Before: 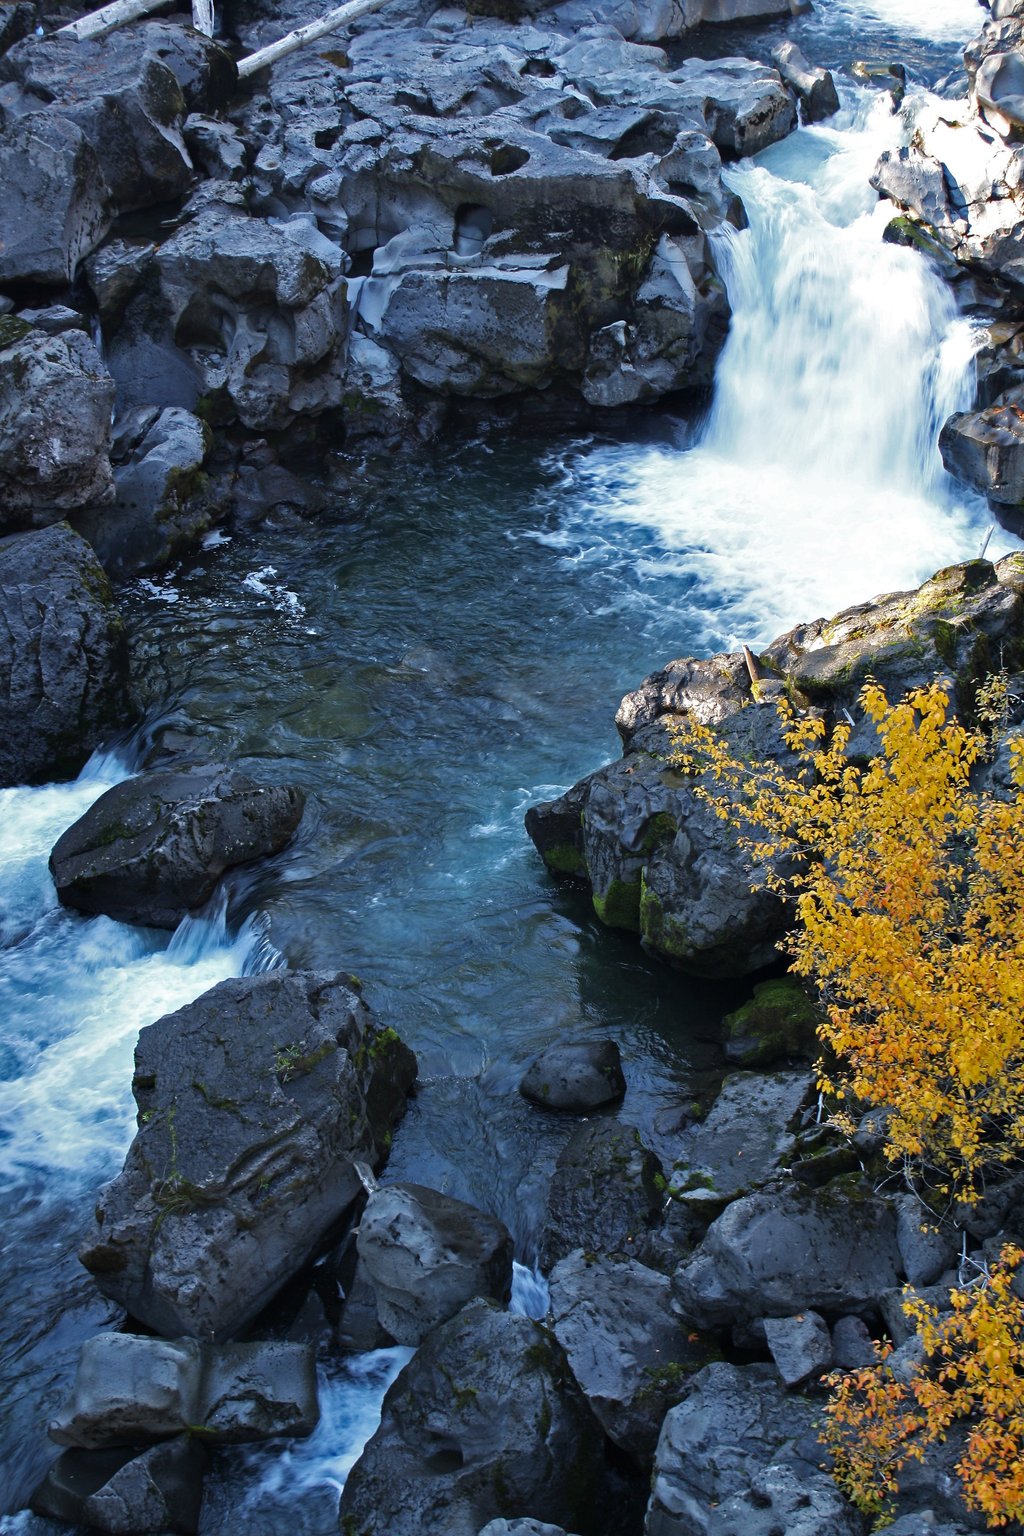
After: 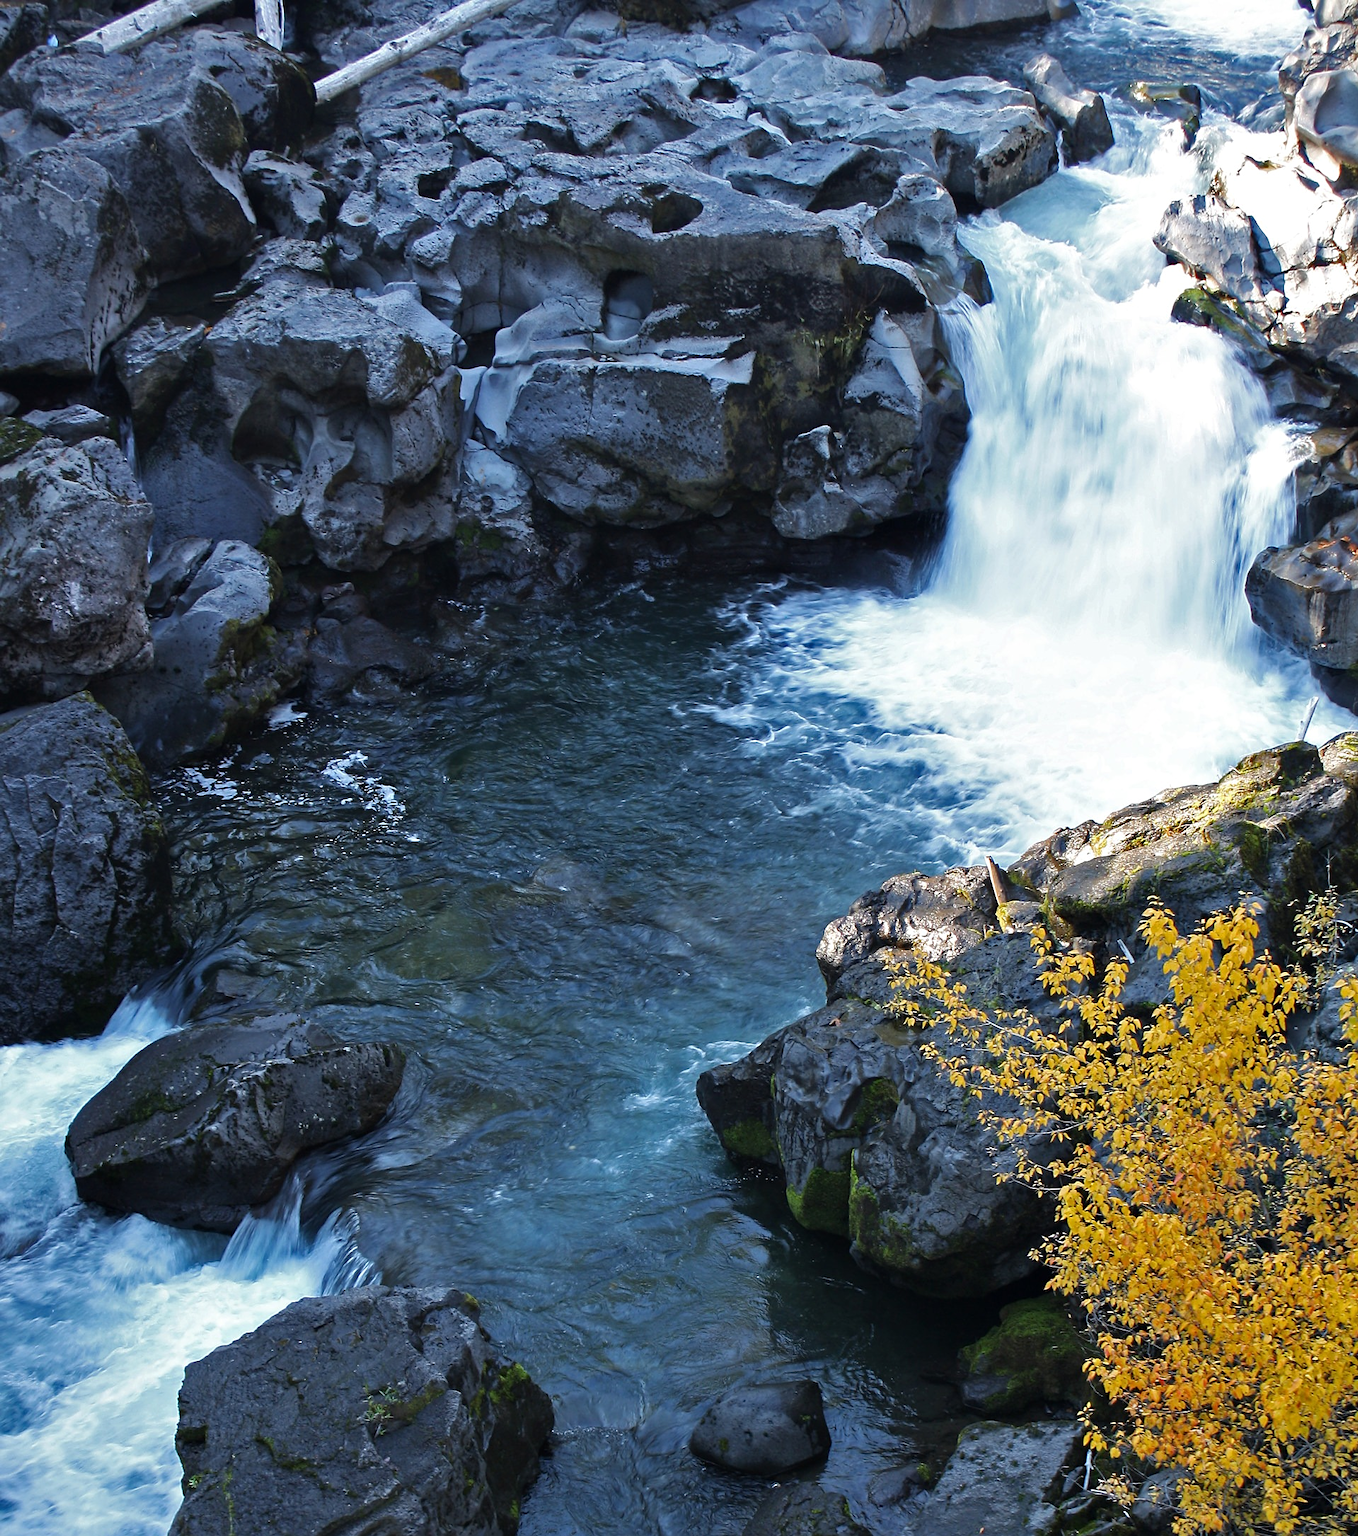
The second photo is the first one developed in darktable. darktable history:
sharpen: amount 0.212
crop: bottom 24.597%
exposure: exposure 0.014 EV, compensate exposure bias true, compensate highlight preservation false
